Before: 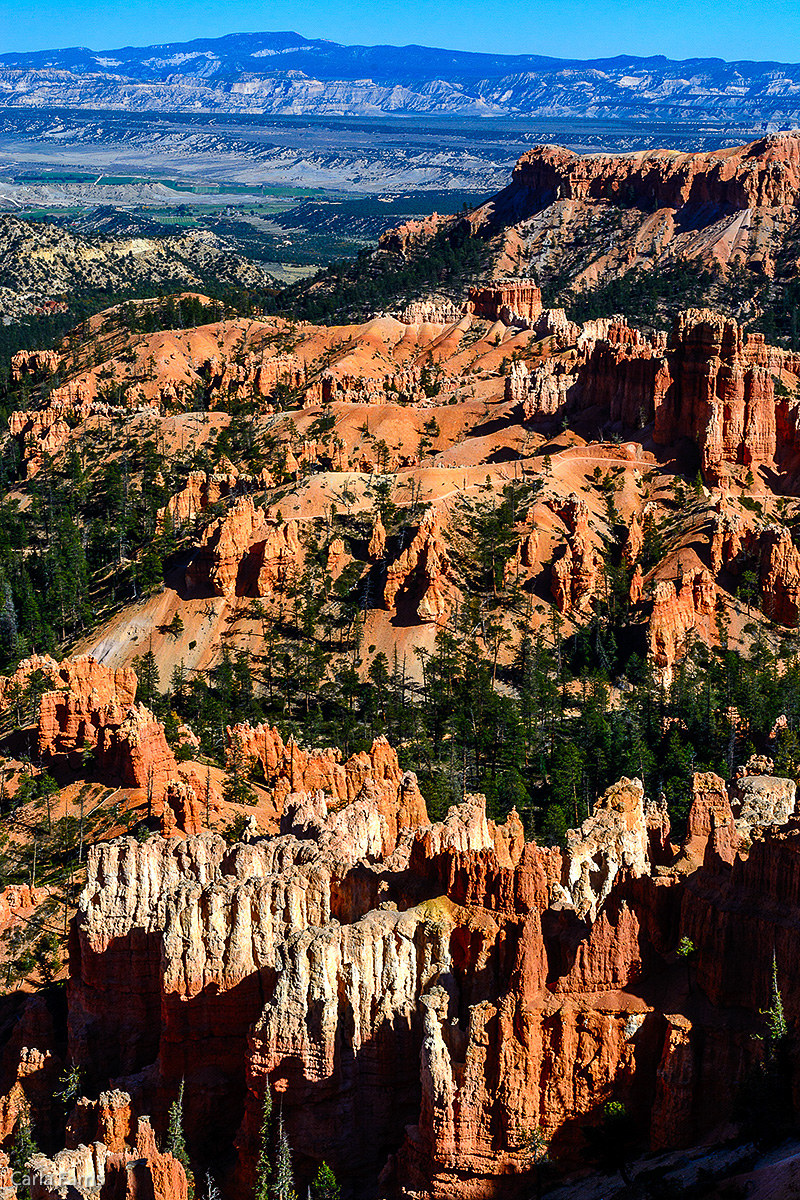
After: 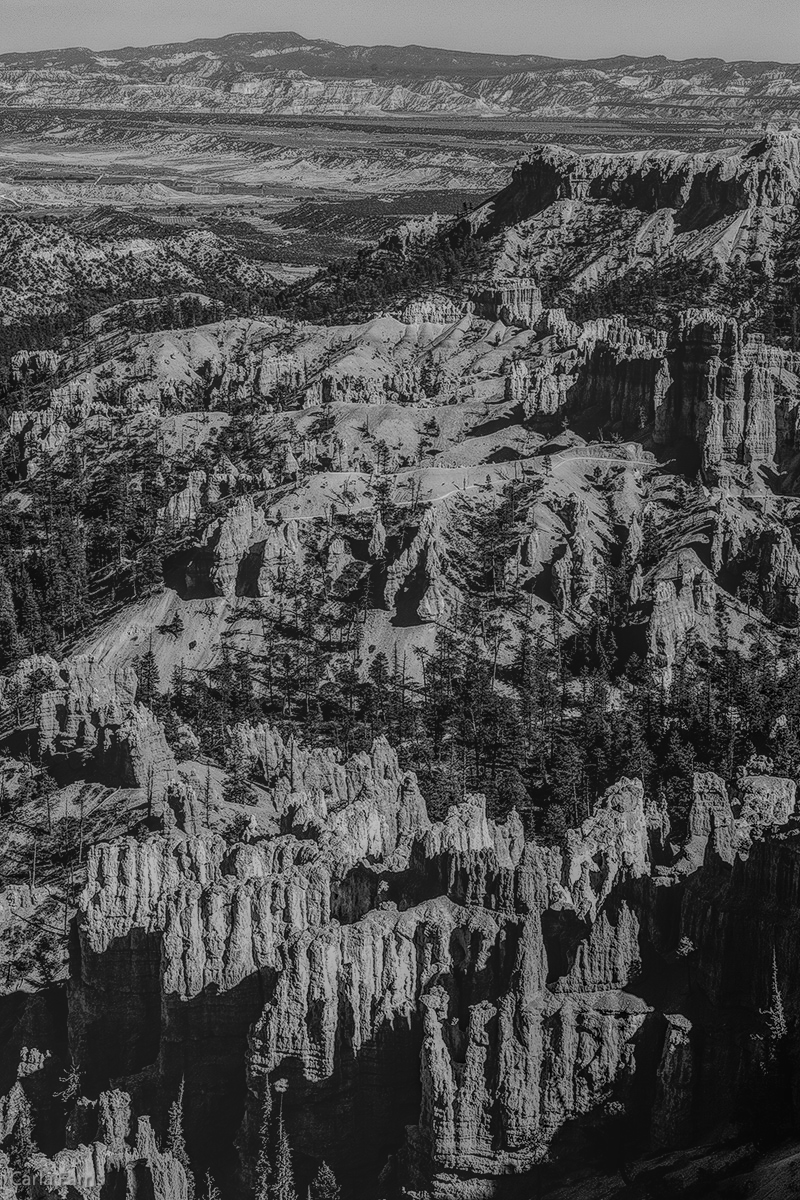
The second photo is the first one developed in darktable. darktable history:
monochrome: a -71.75, b 75.82
tone curve: curves: ch0 [(0, 0) (0.051, 0.03) (0.096, 0.071) (0.251, 0.234) (0.461, 0.515) (0.605, 0.692) (0.761, 0.824) (0.881, 0.907) (1, 0.984)]; ch1 [(0, 0) (0.1, 0.038) (0.318, 0.243) (0.399, 0.351) (0.478, 0.469) (0.499, 0.499) (0.534, 0.541) (0.567, 0.592) (0.601, 0.629) (0.666, 0.7) (1, 1)]; ch2 [(0, 0) (0.453, 0.45) (0.479, 0.483) (0.504, 0.499) (0.52, 0.519) (0.541, 0.559) (0.601, 0.622) (0.824, 0.815) (1, 1)], color space Lab, independent channels, preserve colors none
local contrast: highlights 20%, shadows 30%, detail 200%, midtone range 0.2
